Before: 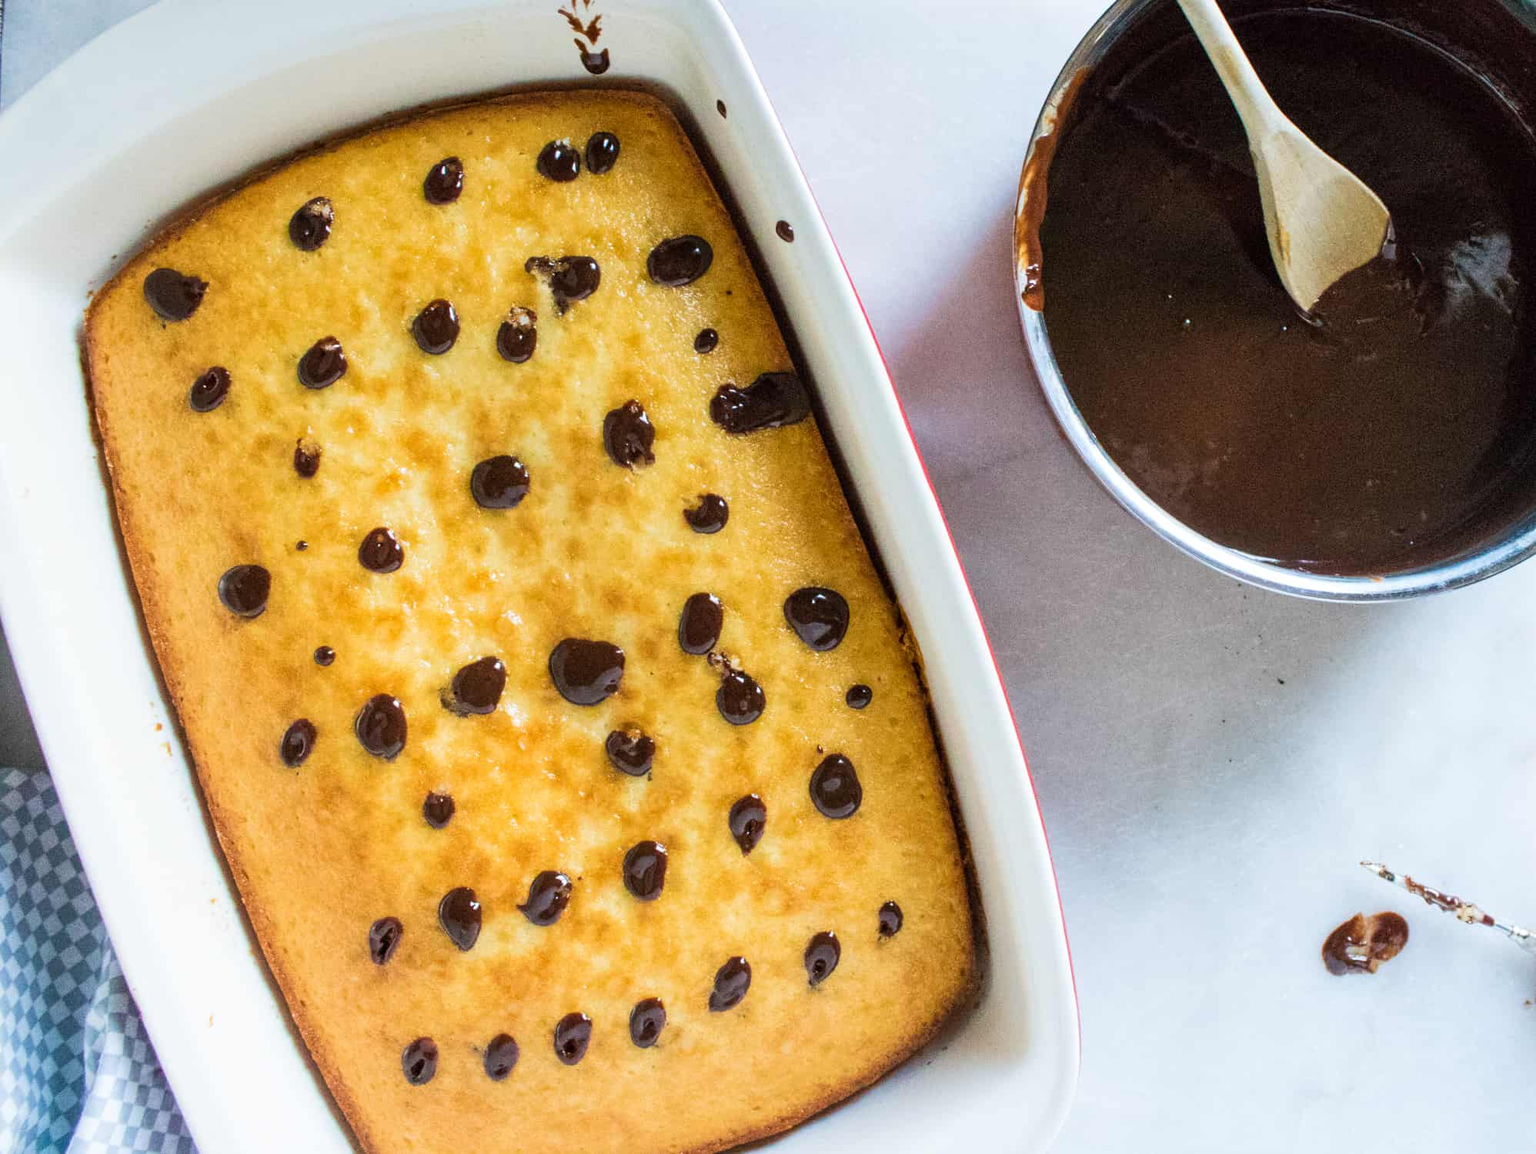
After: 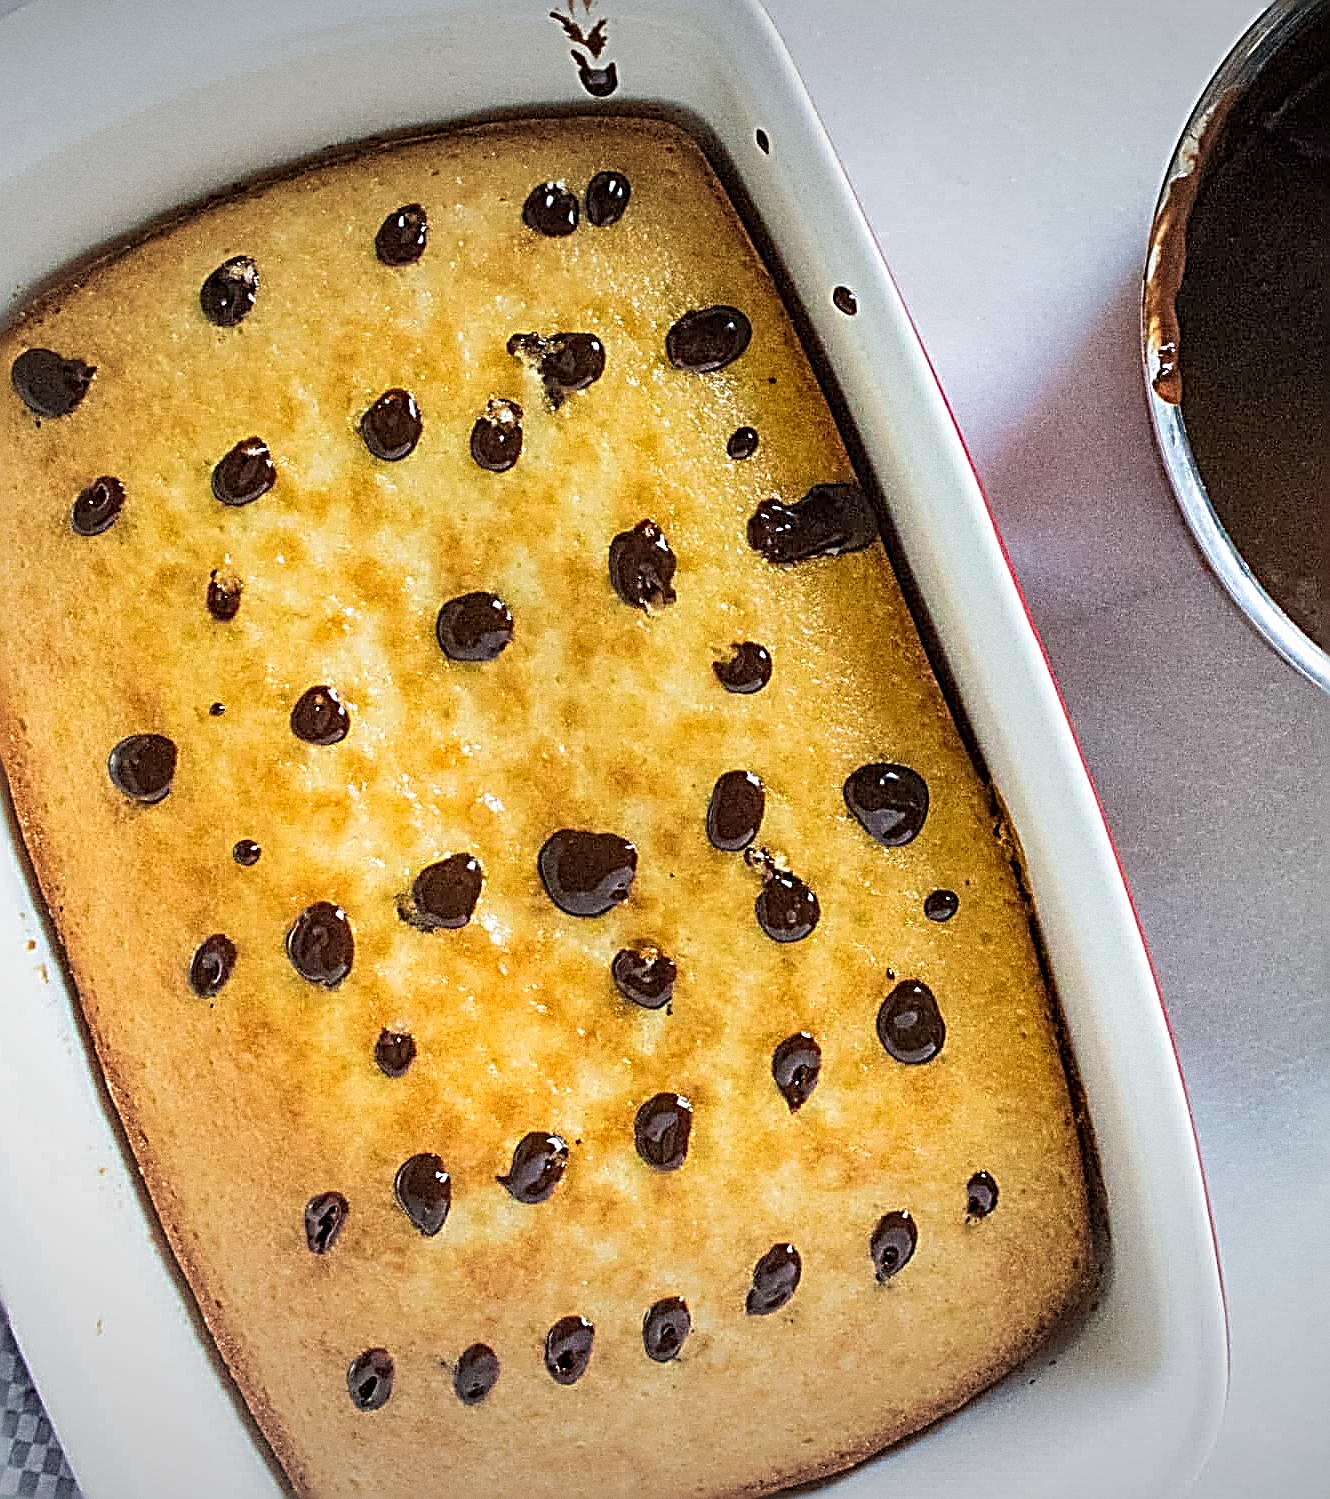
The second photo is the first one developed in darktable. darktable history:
vignetting: fall-off radius 100%, width/height ratio 1.337
sharpen: radius 3.158, amount 1.731
crop and rotate: left 8.786%, right 24.548%
grain: coarseness 0.47 ISO
